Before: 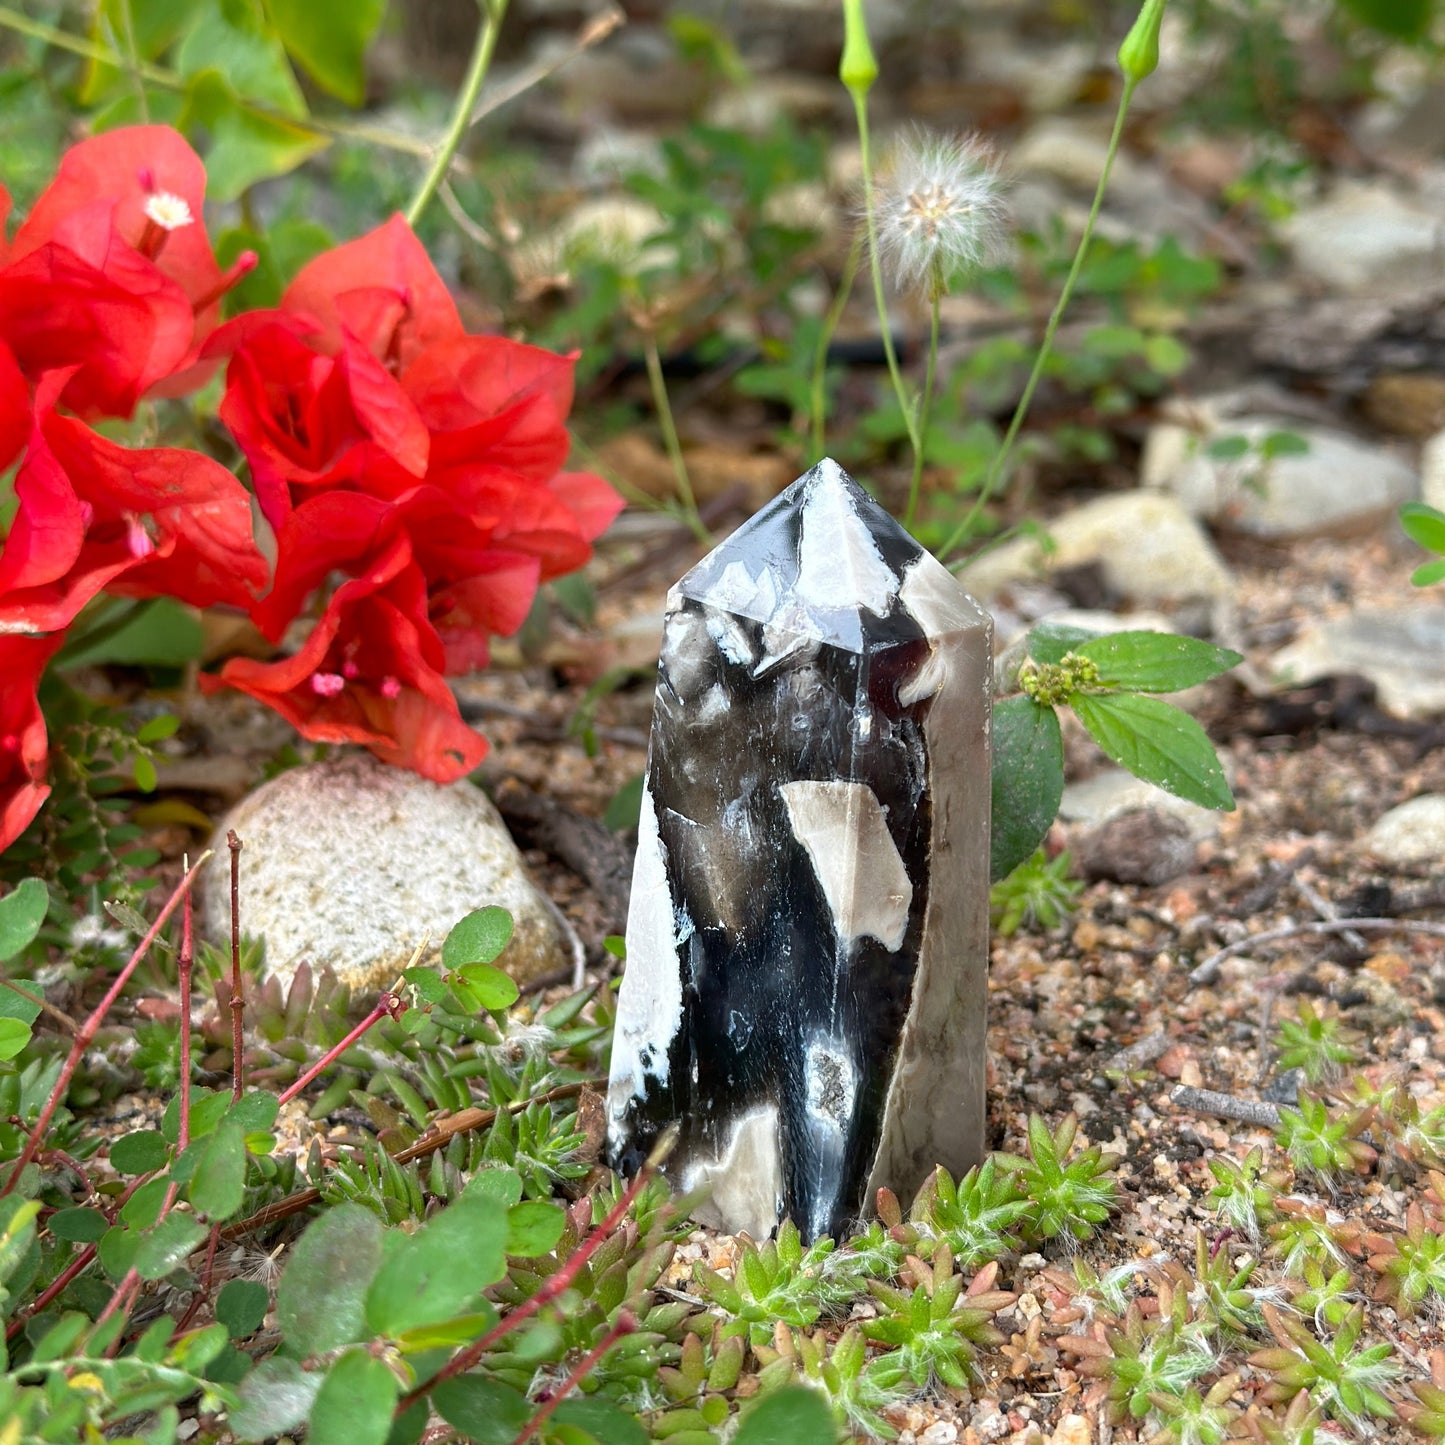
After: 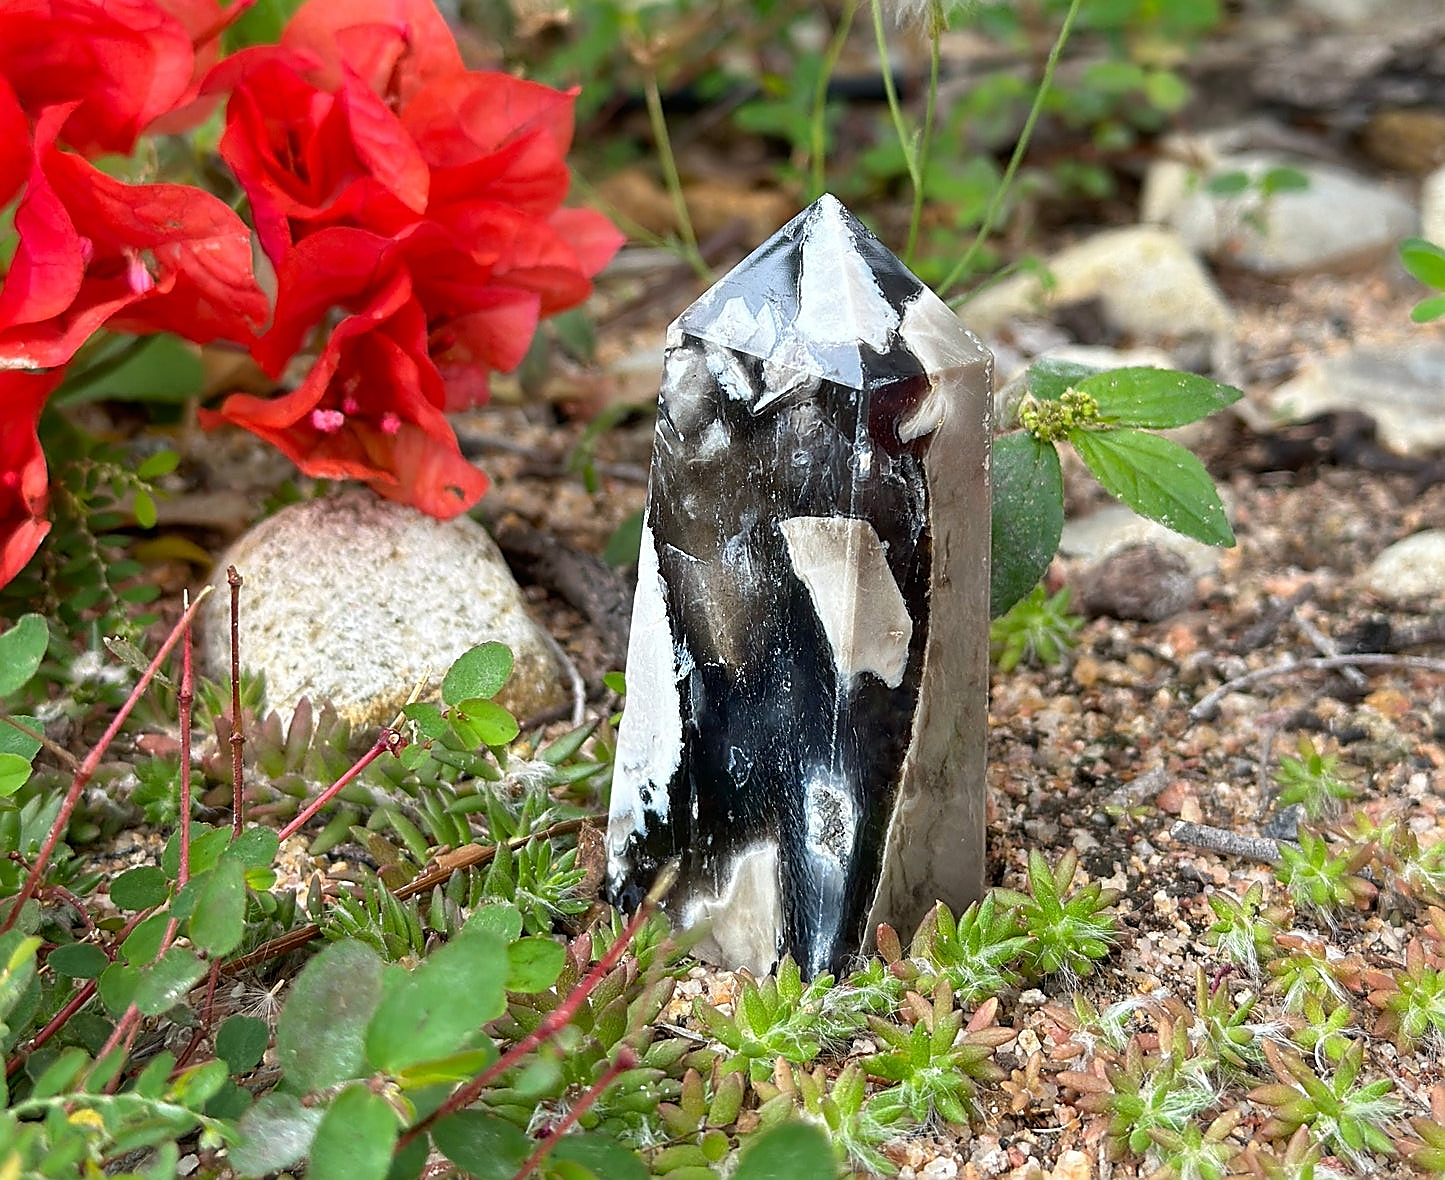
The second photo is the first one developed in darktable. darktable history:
sharpen: radius 1.413, amount 1.246, threshold 0.668
crop and rotate: top 18.303%
